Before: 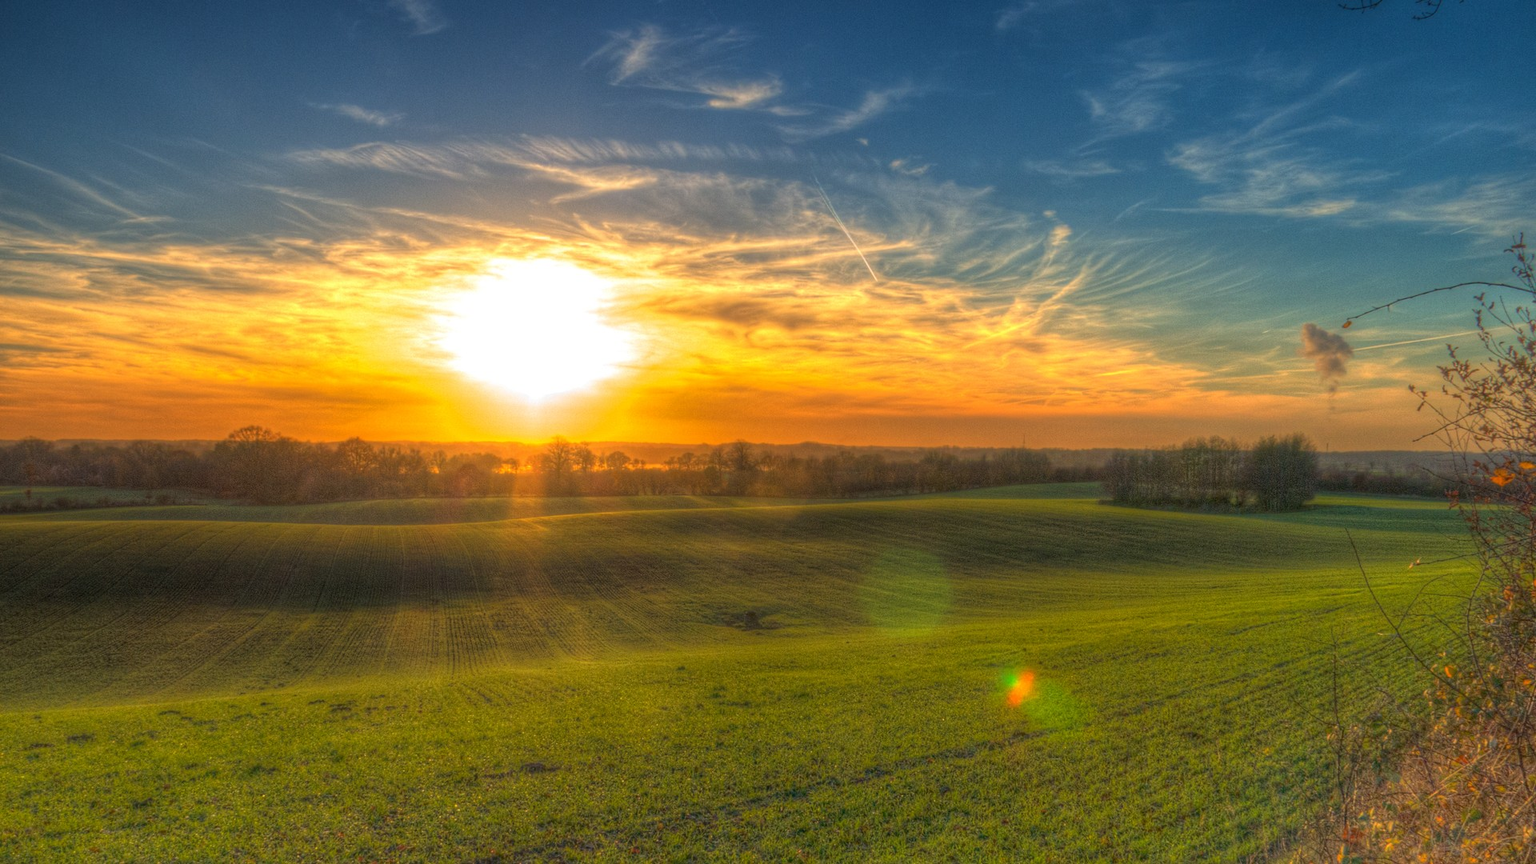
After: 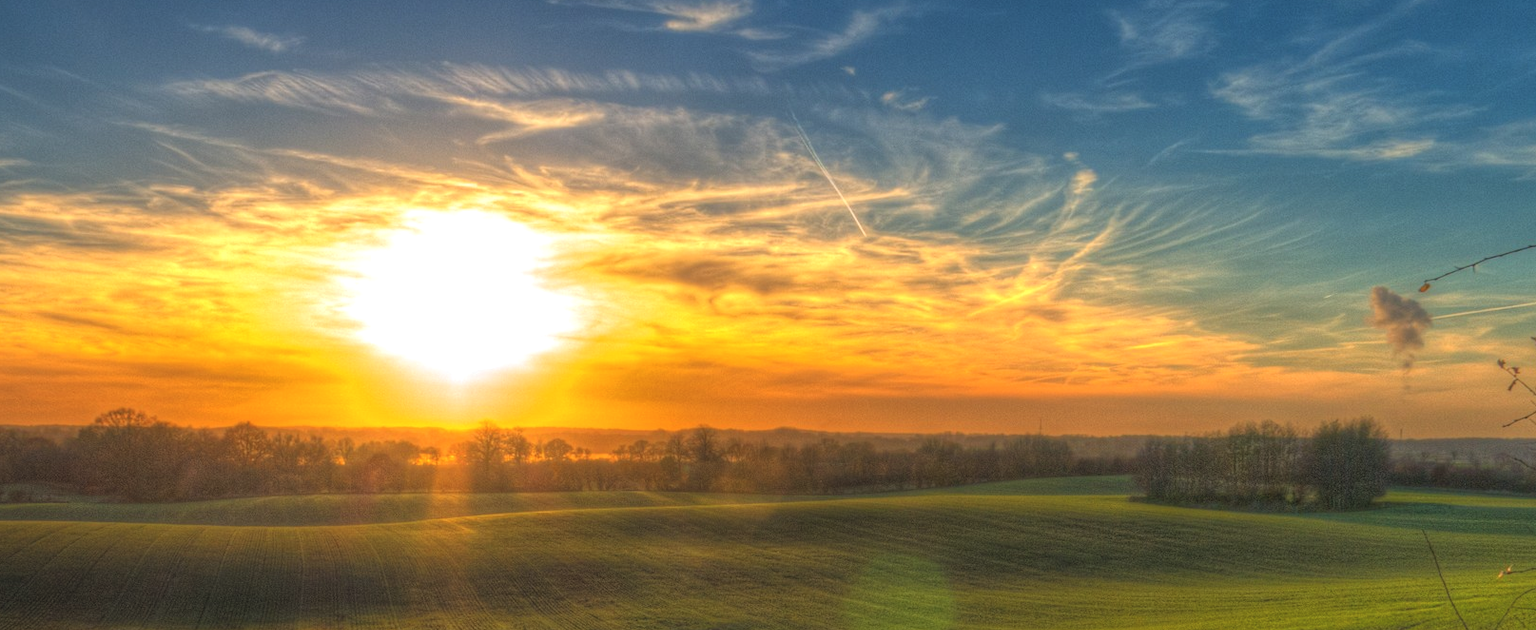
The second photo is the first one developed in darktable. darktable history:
local contrast: mode bilateral grid, contrast 16, coarseness 36, detail 106%, midtone range 0.2
exposure: black level correction -0.007, exposure 0.069 EV, compensate exposure bias true, compensate highlight preservation false
crop and rotate: left 9.691%, top 9.566%, right 6.165%, bottom 28.961%
